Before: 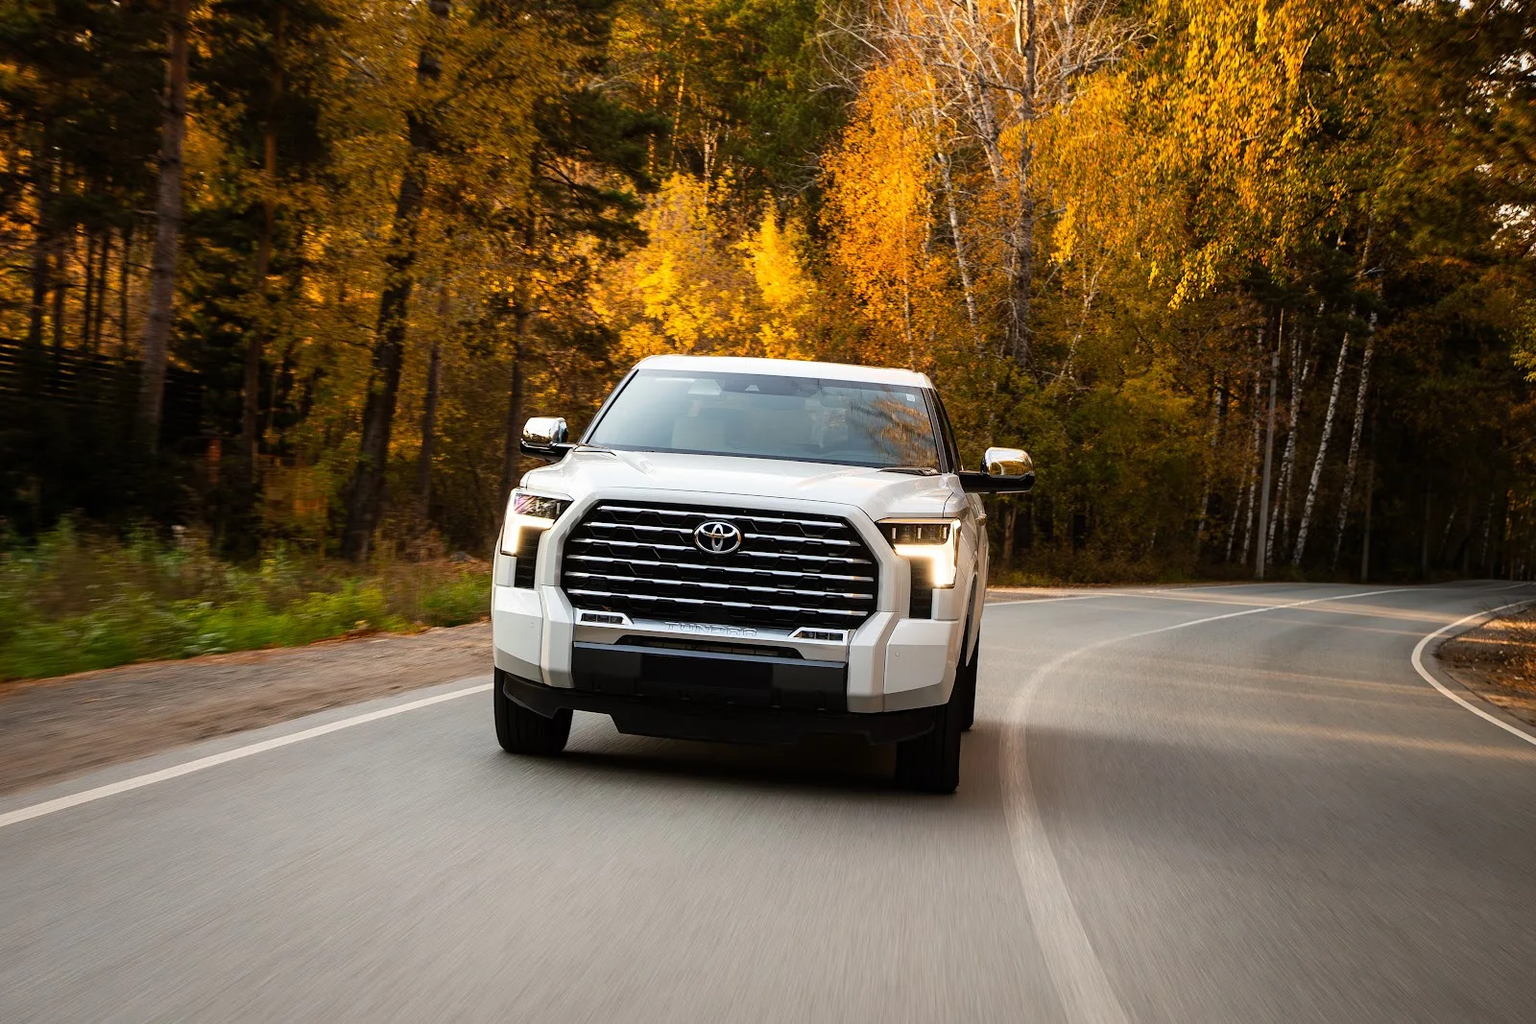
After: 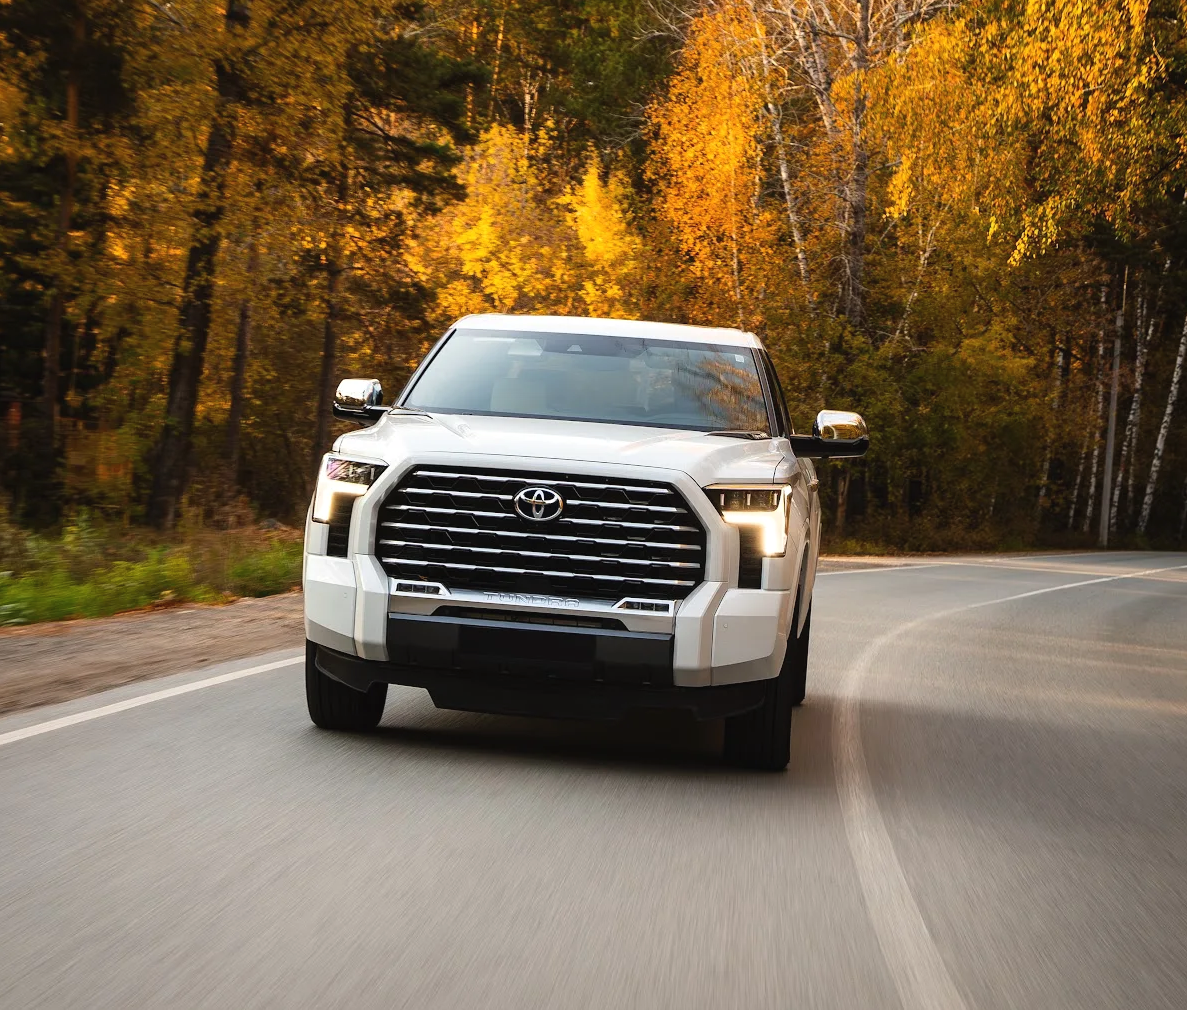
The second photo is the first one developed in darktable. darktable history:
crop and rotate: left 13.15%, top 5.251%, right 12.609%
exposure: black level correction -0.003, exposure 0.04 EV, compensate highlight preservation false
